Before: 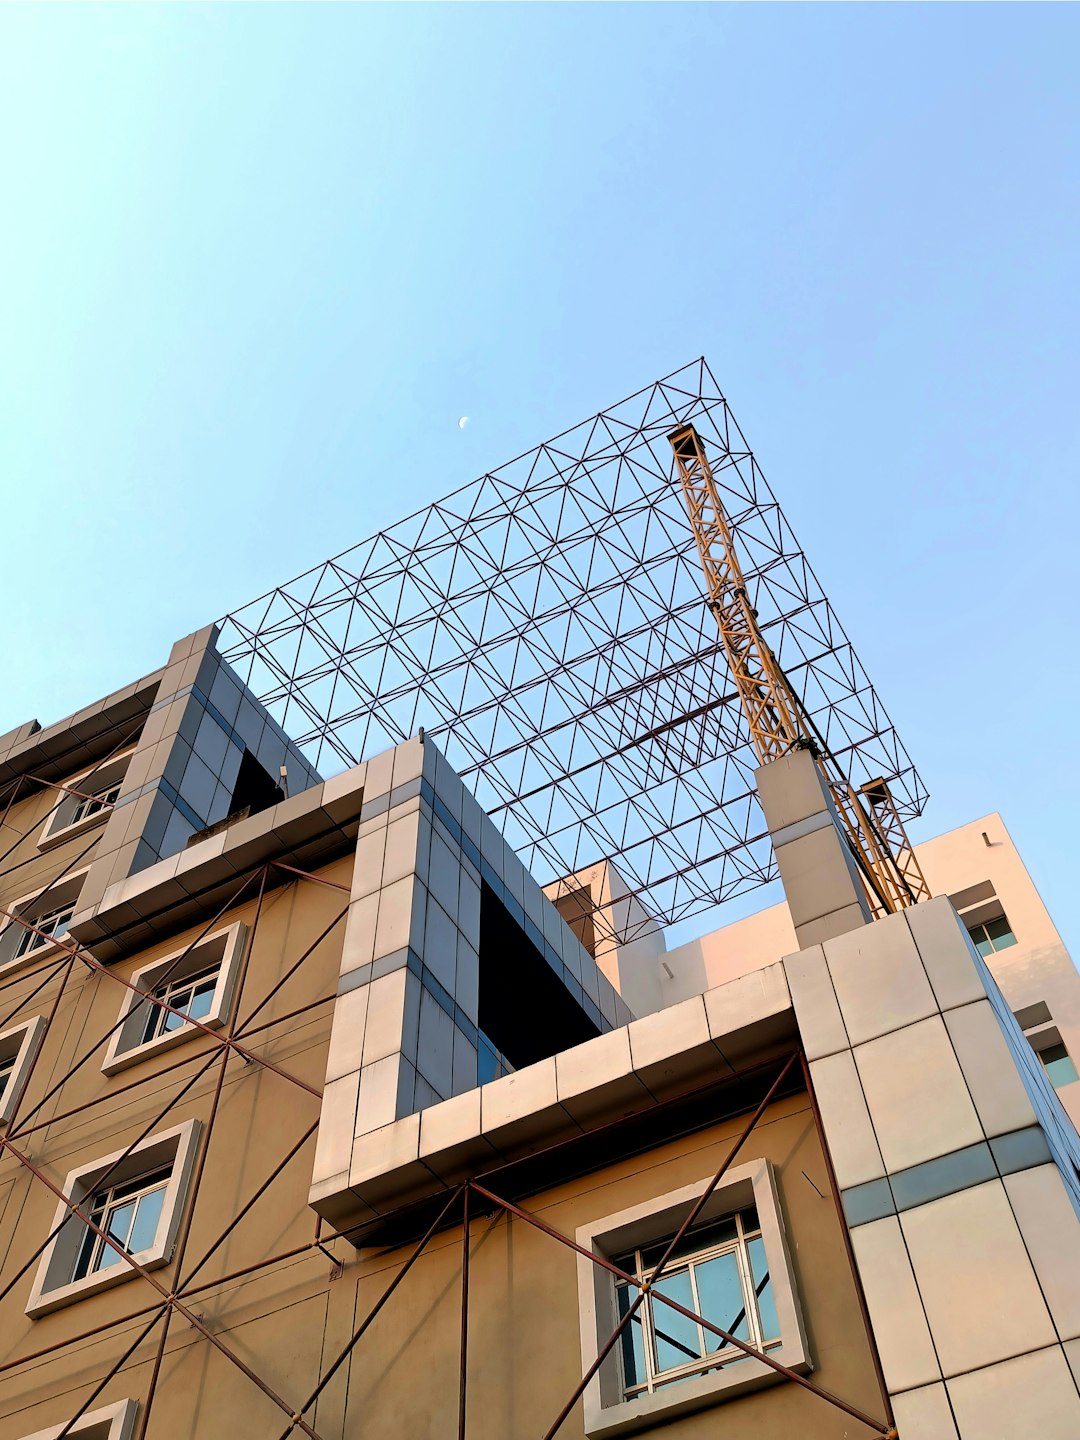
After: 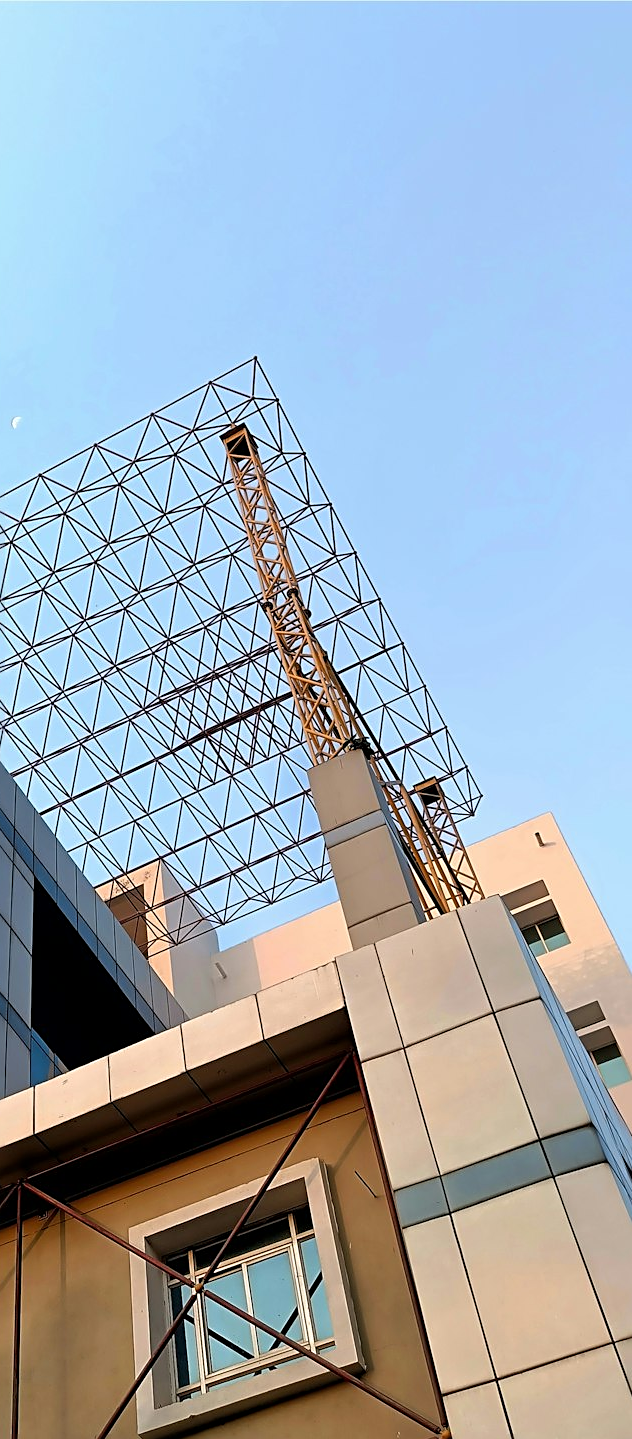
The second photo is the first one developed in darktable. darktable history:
exposure: compensate highlight preservation false
crop: left 41.402%
sharpen: on, module defaults
